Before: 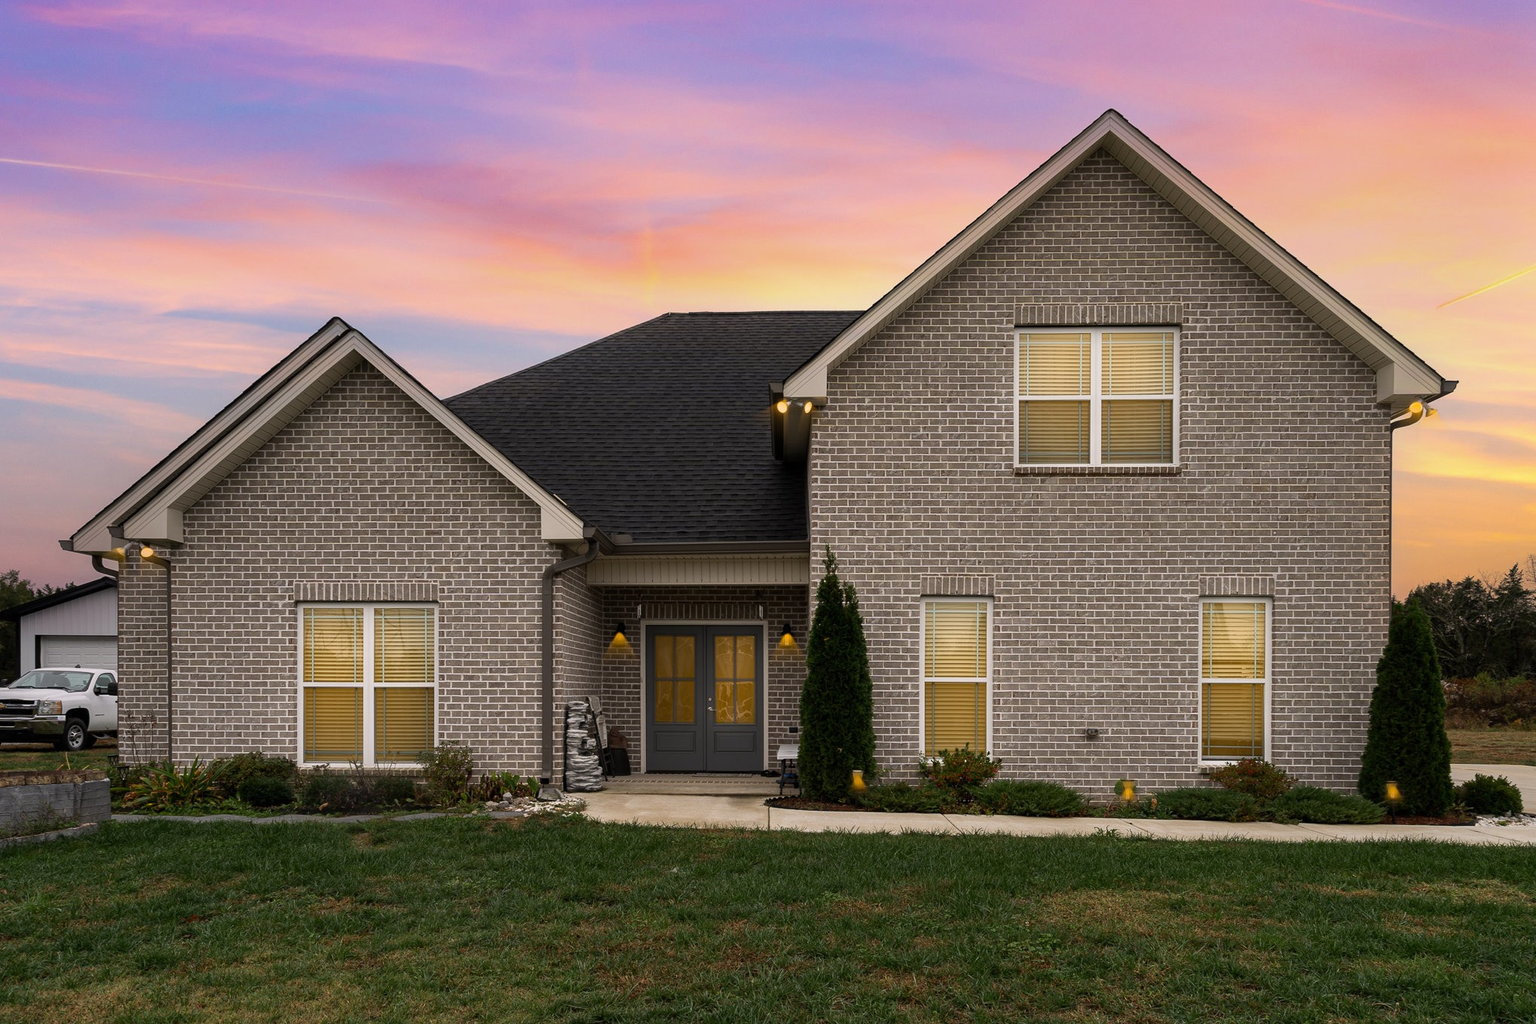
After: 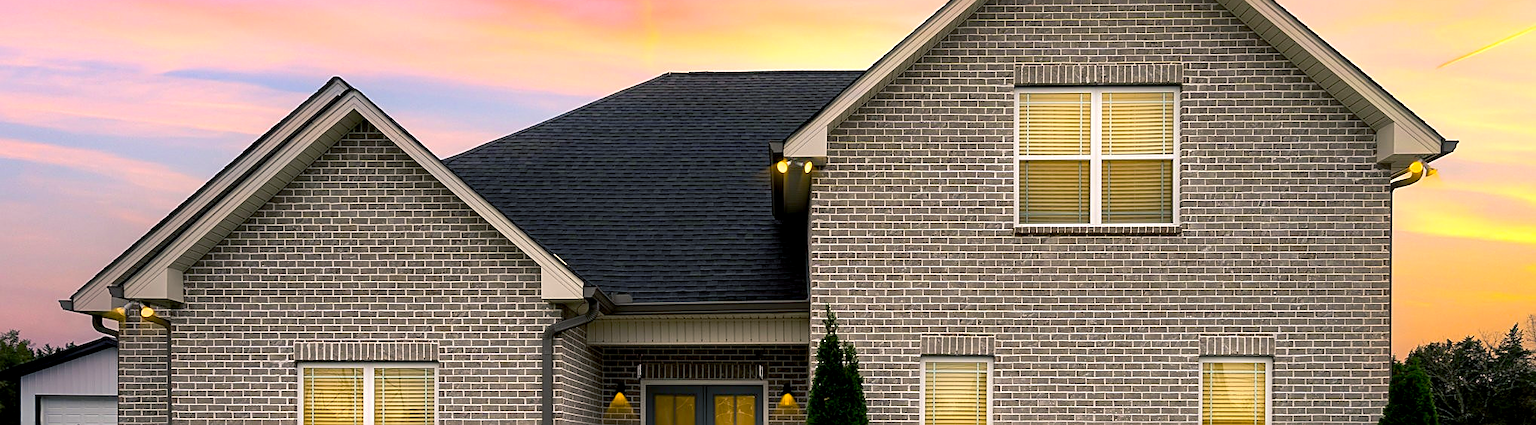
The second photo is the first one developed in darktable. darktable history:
exposure: black level correction 0.005, exposure 0.419 EV, compensate highlight preservation false
color balance rgb: shadows lift › chroma 7.459%, shadows lift › hue 246.79°, linear chroma grading › global chroma 14.516%, perceptual saturation grading › global saturation 0.978%, global vibrance 20%
crop and rotate: top 23.488%, bottom 34.906%
sharpen: on, module defaults
